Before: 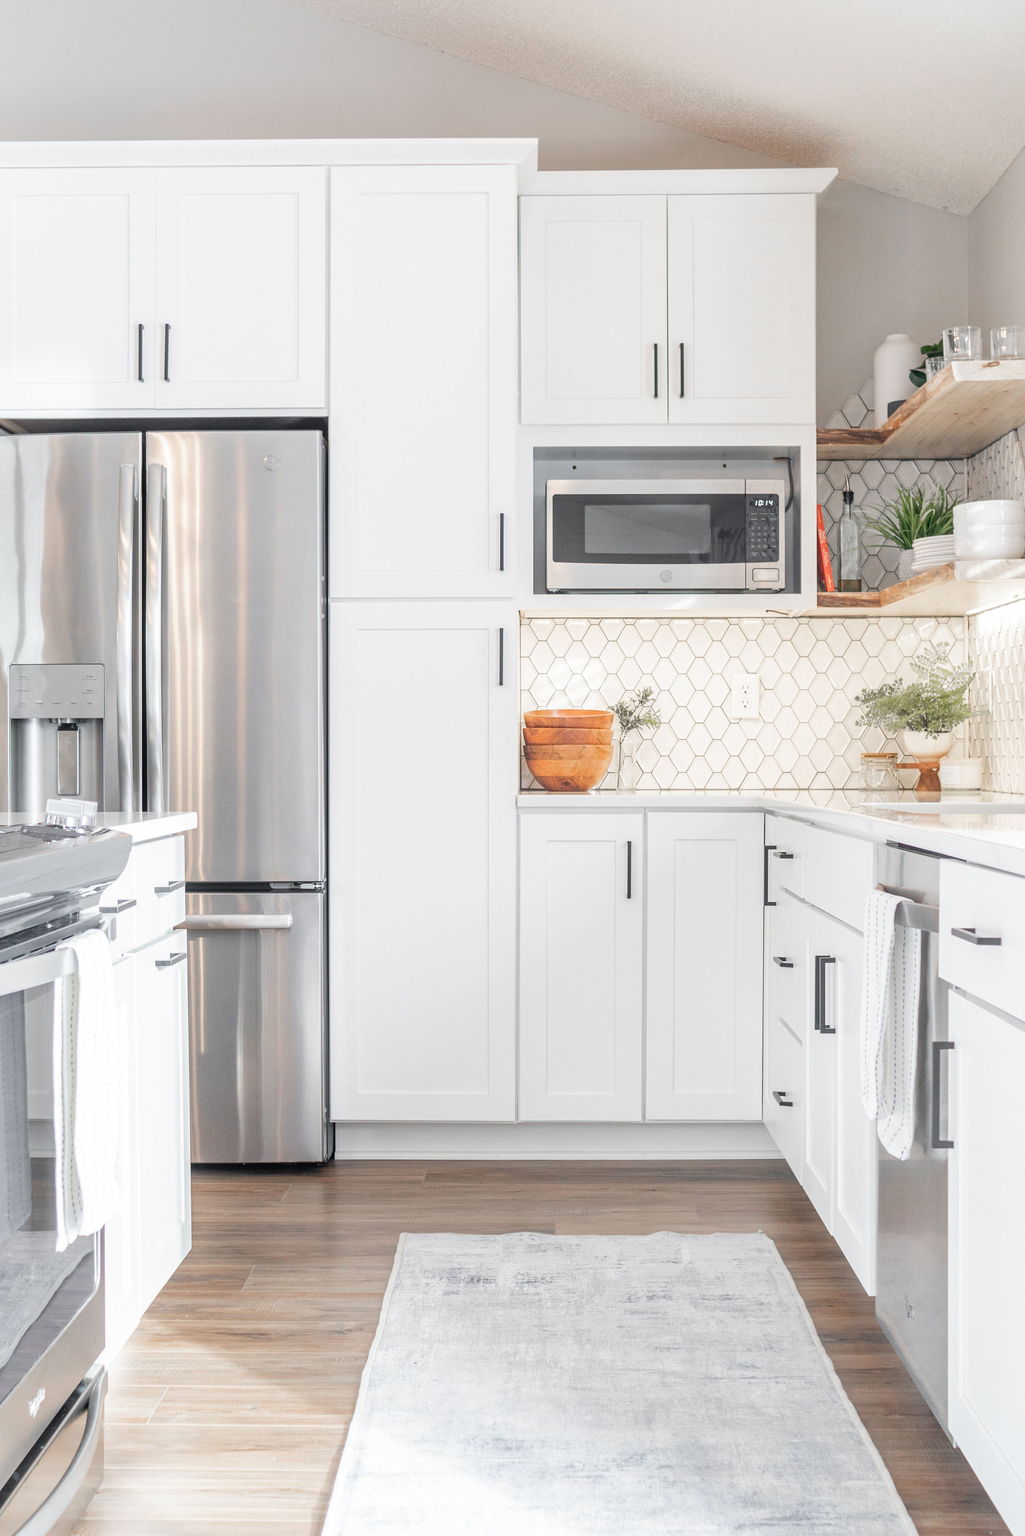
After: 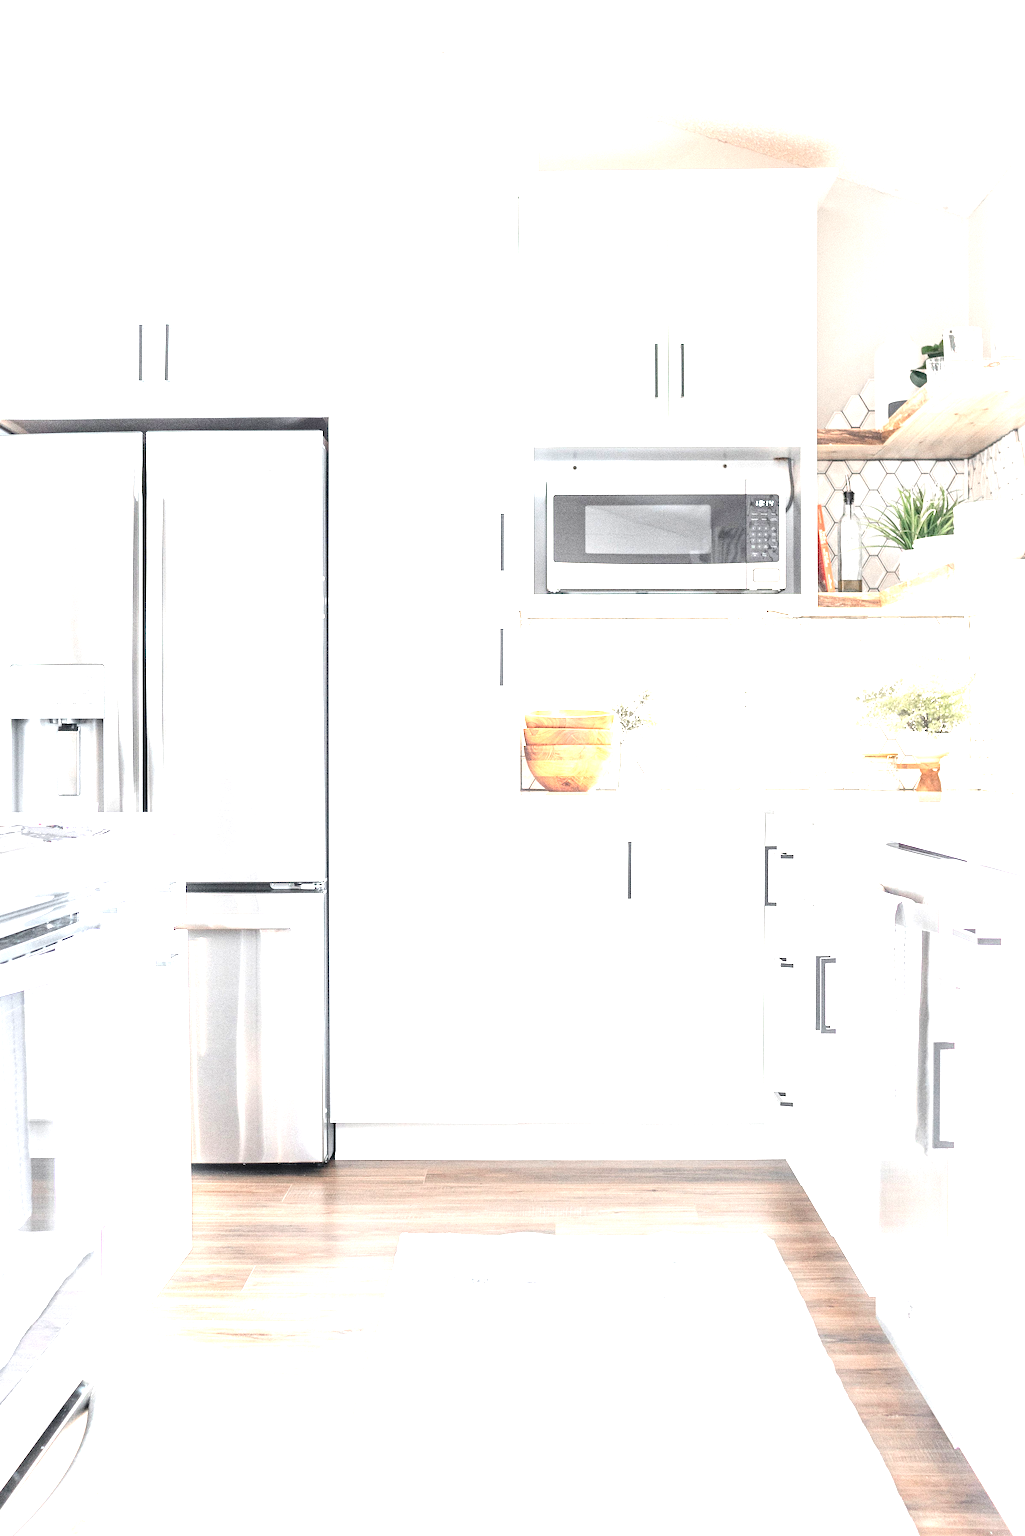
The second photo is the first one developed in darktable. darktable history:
exposure: black level correction 0, exposure 1.675 EV, compensate exposure bias true, compensate highlight preservation false
grain: coarseness 0.09 ISO, strength 40%
color zones: curves: ch0 [(0, 0.5) (0.143, 0.5) (0.286, 0.5) (0.429, 0.504) (0.571, 0.5) (0.714, 0.509) (0.857, 0.5) (1, 0.5)]; ch1 [(0, 0.425) (0.143, 0.425) (0.286, 0.375) (0.429, 0.405) (0.571, 0.5) (0.714, 0.47) (0.857, 0.425) (1, 0.435)]; ch2 [(0, 0.5) (0.143, 0.5) (0.286, 0.5) (0.429, 0.517) (0.571, 0.5) (0.714, 0.51) (0.857, 0.5) (1, 0.5)]
